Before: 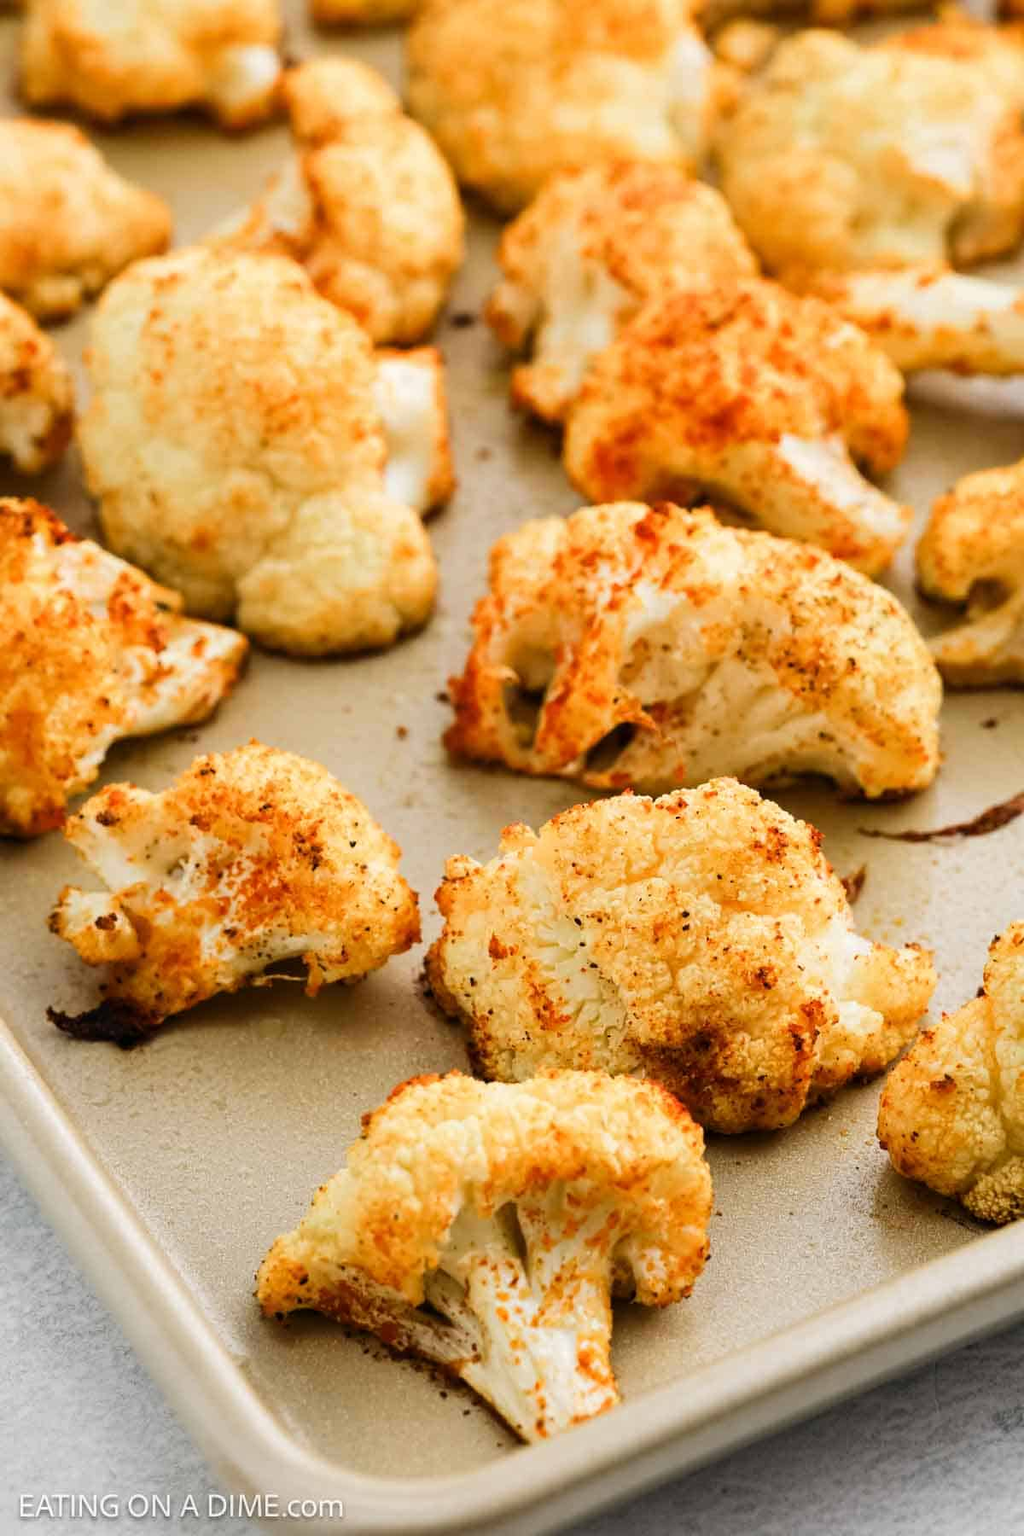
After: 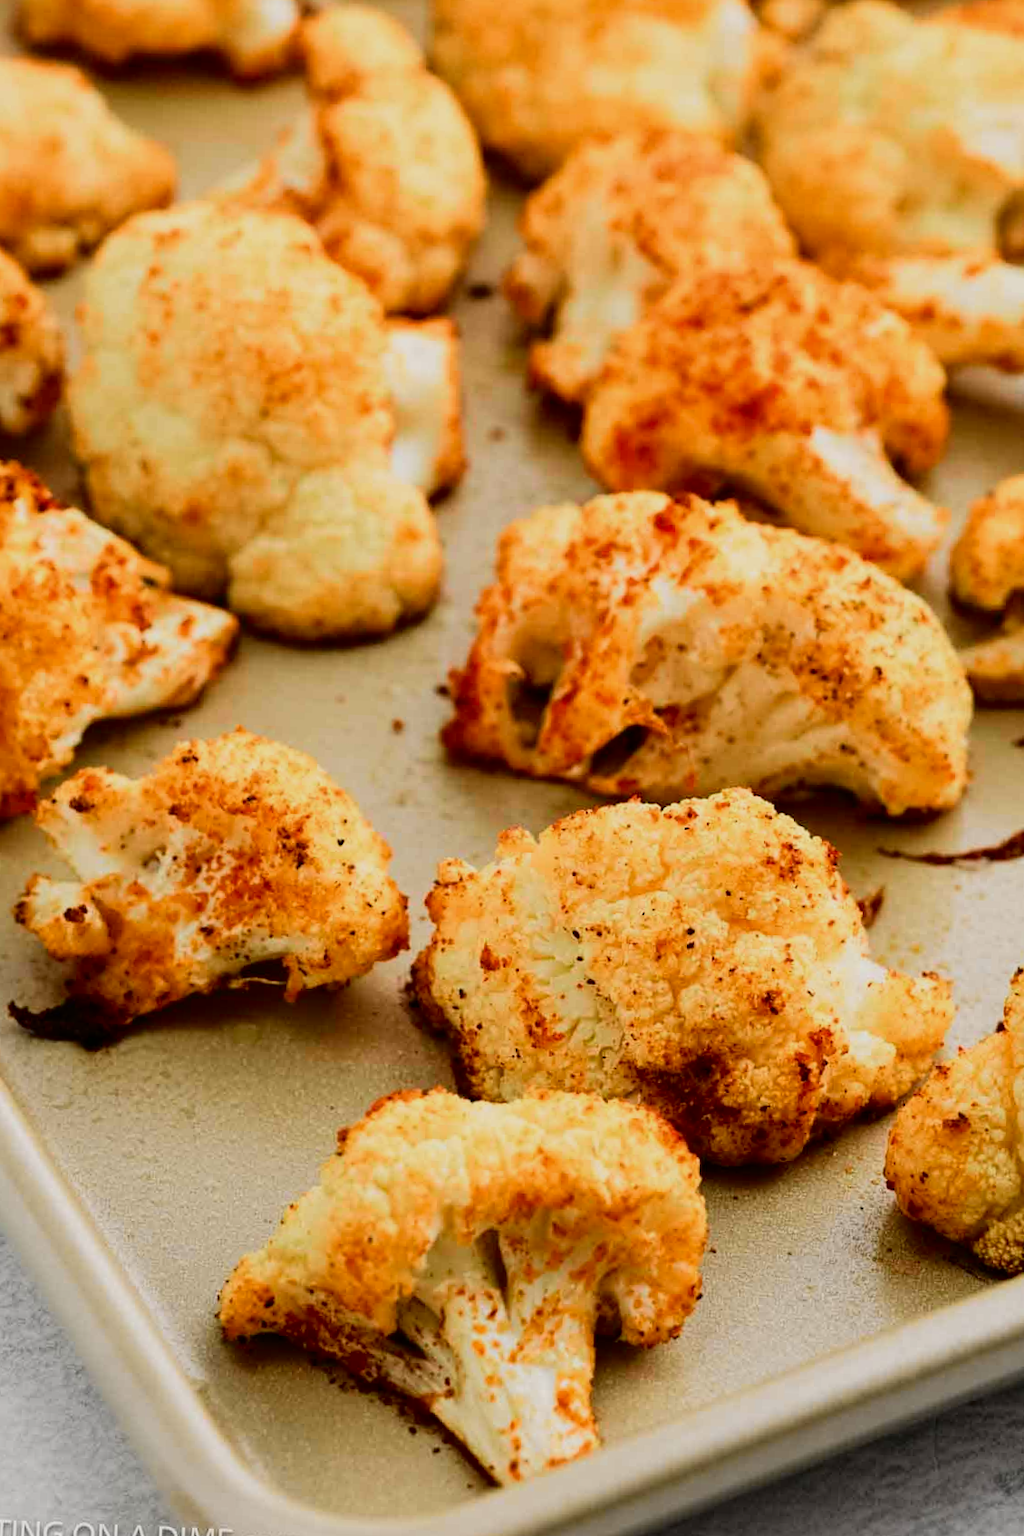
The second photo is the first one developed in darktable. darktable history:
crop and rotate: angle -2.38°
exposure: exposure -0.582 EV, compensate highlight preservation false
tone curve: curves: ch0 [(0, 0) (0.128, 0.068) (0.292, 0.274) (0.46, 0.482) (0.653, 0.717) (0.819, 0.869) (0.998, 0.969)]; ch1 [(0, 0) (0.384, 0.365) (0.463, 0.45) (0.486, 0.486) (0.503, 0.504) (0.517, 0.517) (0.549, 0.572) (0.583, 0.615) (0.672, 0.699) (0.774, 0.817) (1, 1)]; ch2 [(0, 0) (0.374, 0.344) (0.446, 0.443) (0.494, 0.5) (0.527, 0.529) (0.565, 0.591) (0.644, 0.682) (1, 1)], color space Lab, independent channels, preserve colors none
